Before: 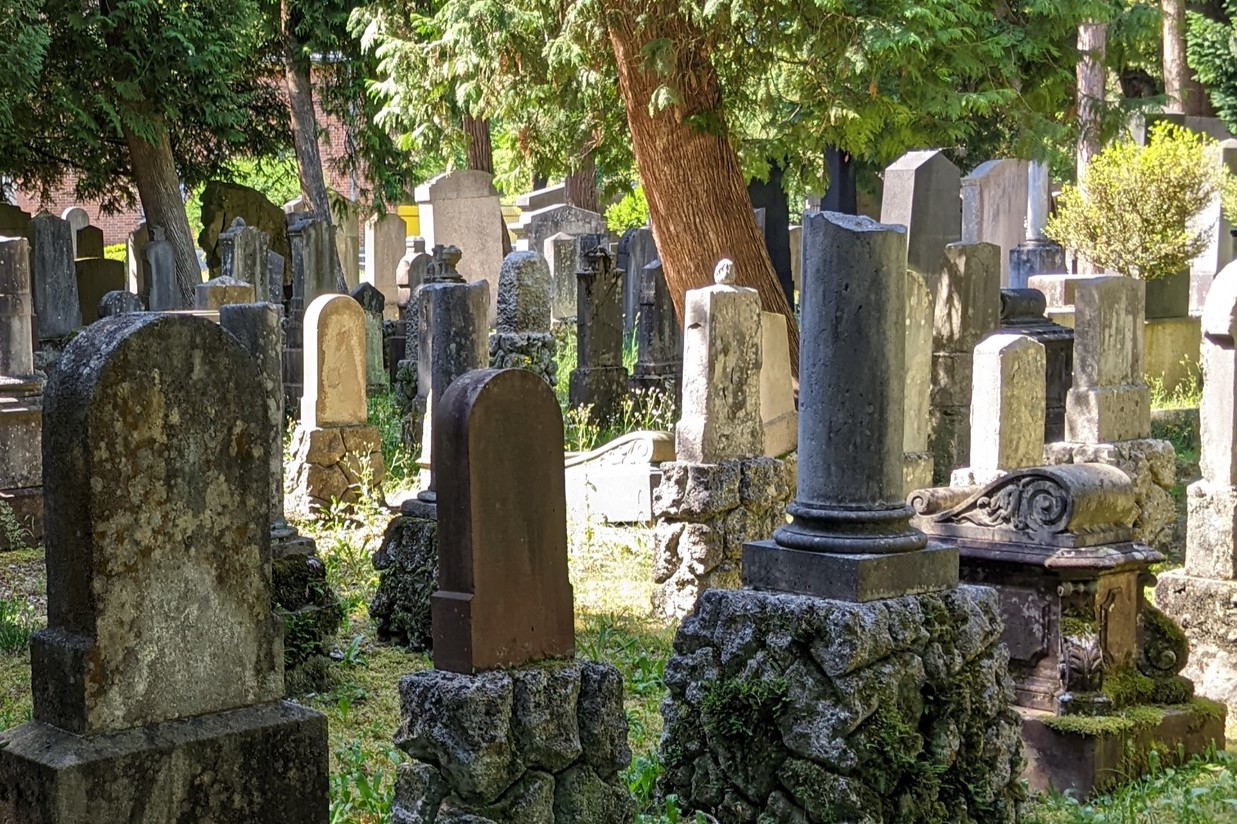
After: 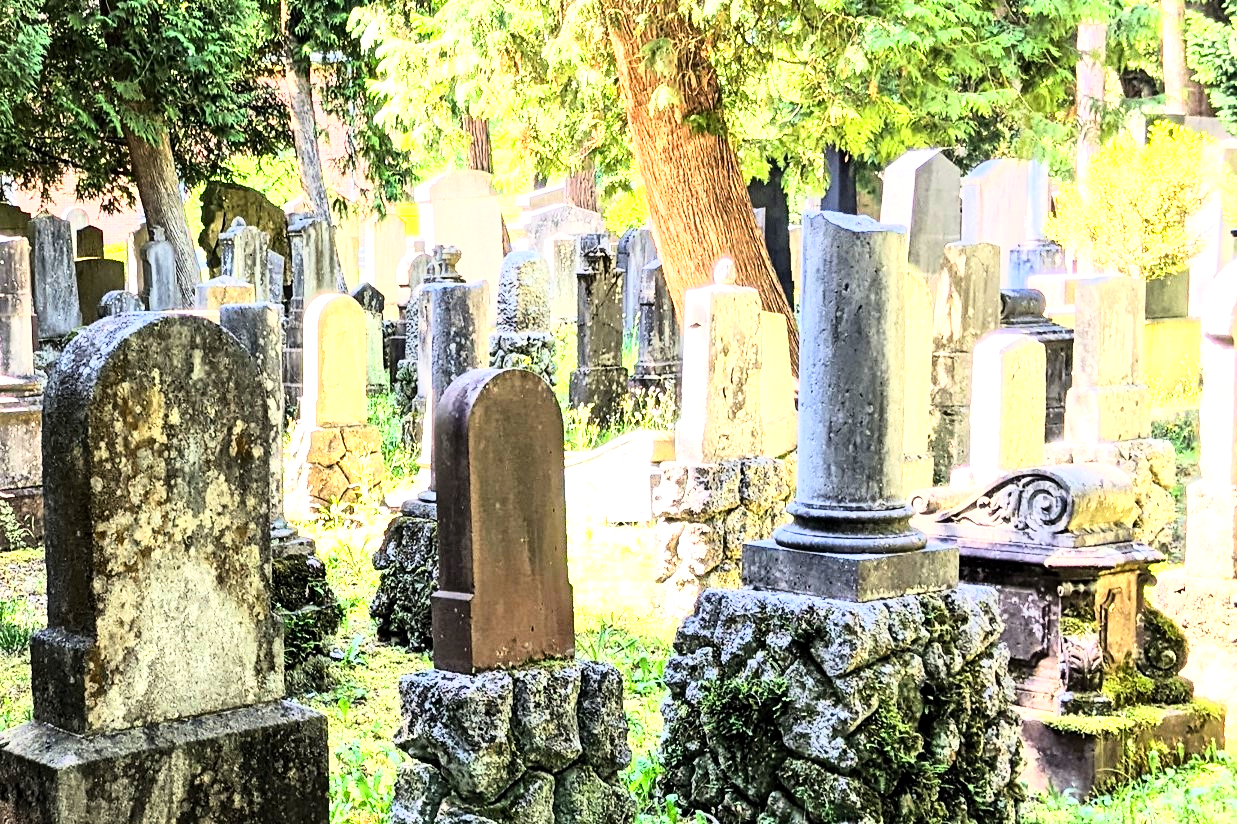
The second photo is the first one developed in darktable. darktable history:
tone curve: curves: ch0 [(0, 0) (0.417, 0.851) (1, 1)]
local contrast: mode bilateral grid, contrast 100, coarseness 100, detail 108%, midtone range 0.2
tone equalizer: -8 EV -0.75 EV, -7 EV -0.7 EV, -6 EV -0.6 EV, -5 EV -0.4 EV, -3 EV 0.4 EV, -2 EV 0.6 EV, -1 EV 0.7 EV, +0 EV 0.75 EV, edges refinement/feathering 500, mask exposure compensation -1.57 EV, preserve details no
exposure: black level correction 0.001, exposure 0.14 EV, compensate highlight preservation false
